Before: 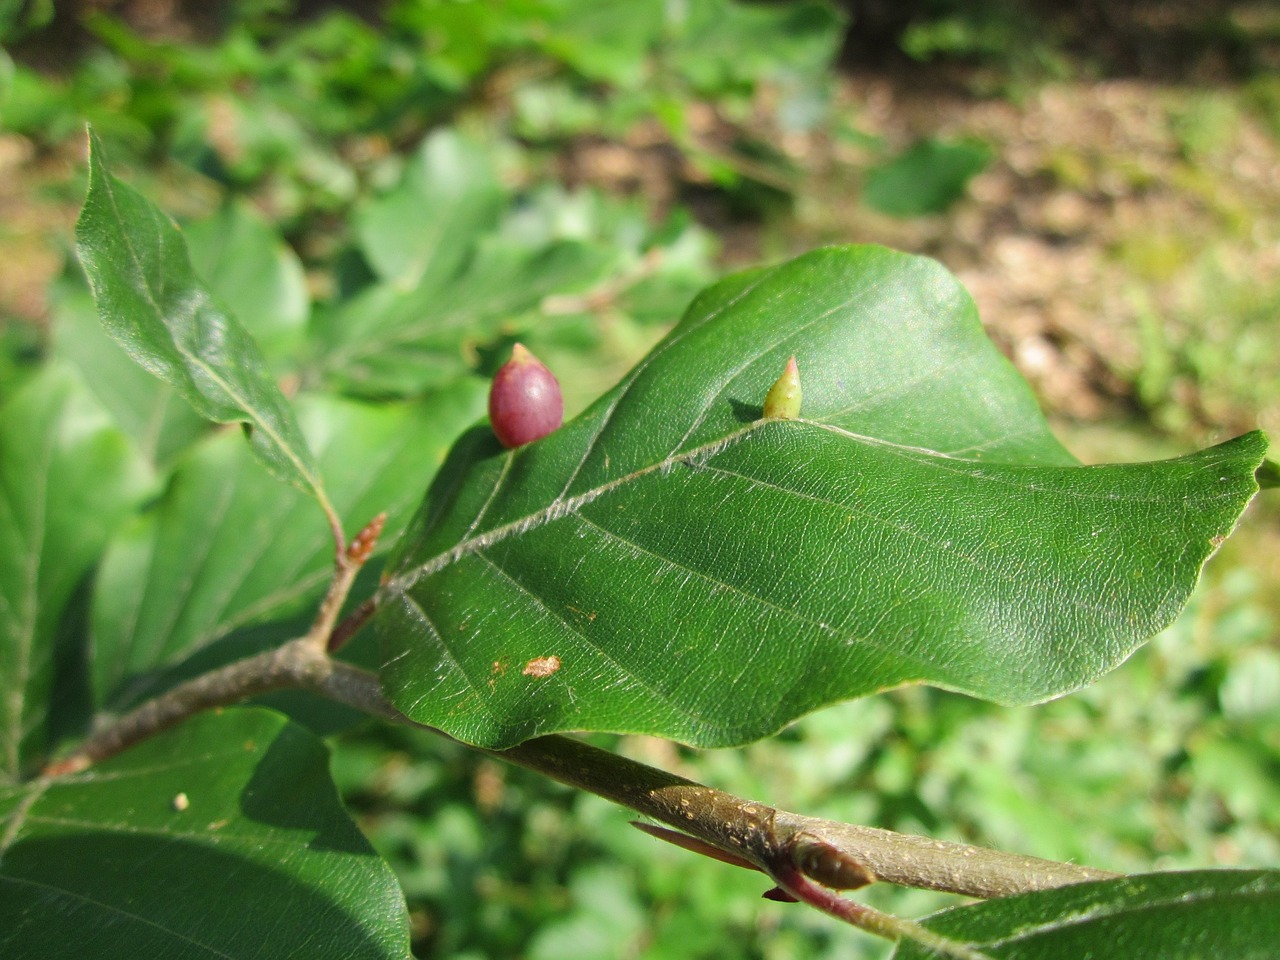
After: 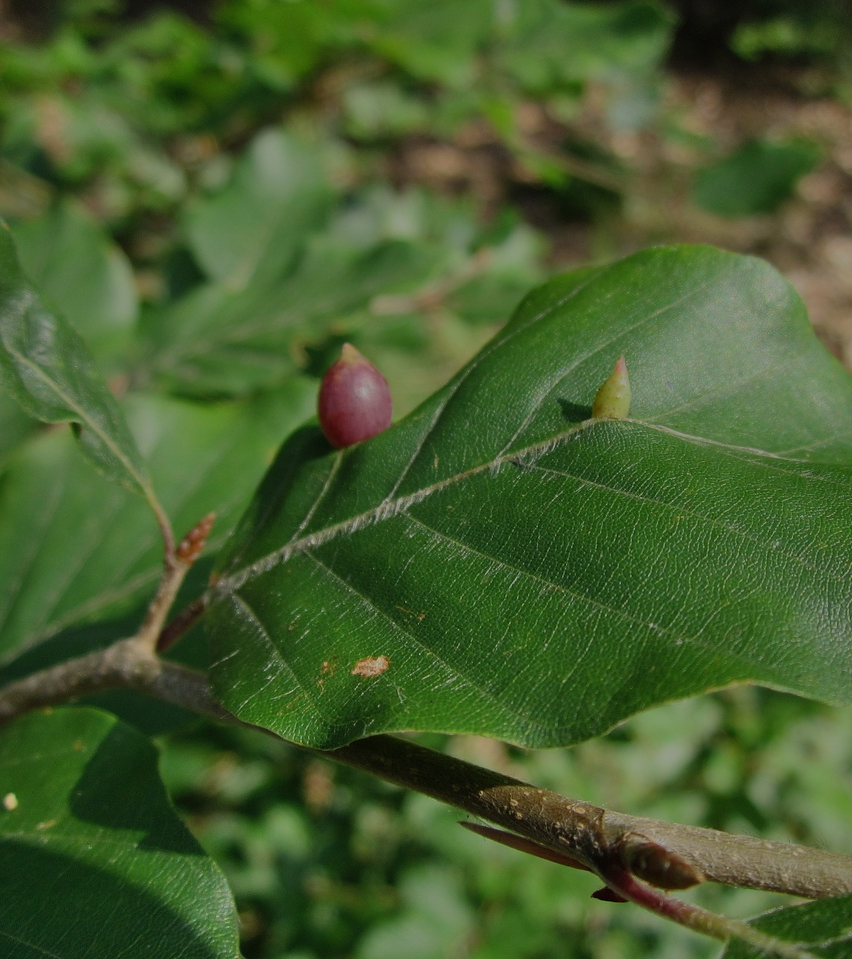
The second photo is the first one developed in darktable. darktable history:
exposure: exposure -1.573 EV, compensate highlight preservation false
crop and rotate: left 13.43%, right 19.934%
shadows and highlights: soften with gaussian
